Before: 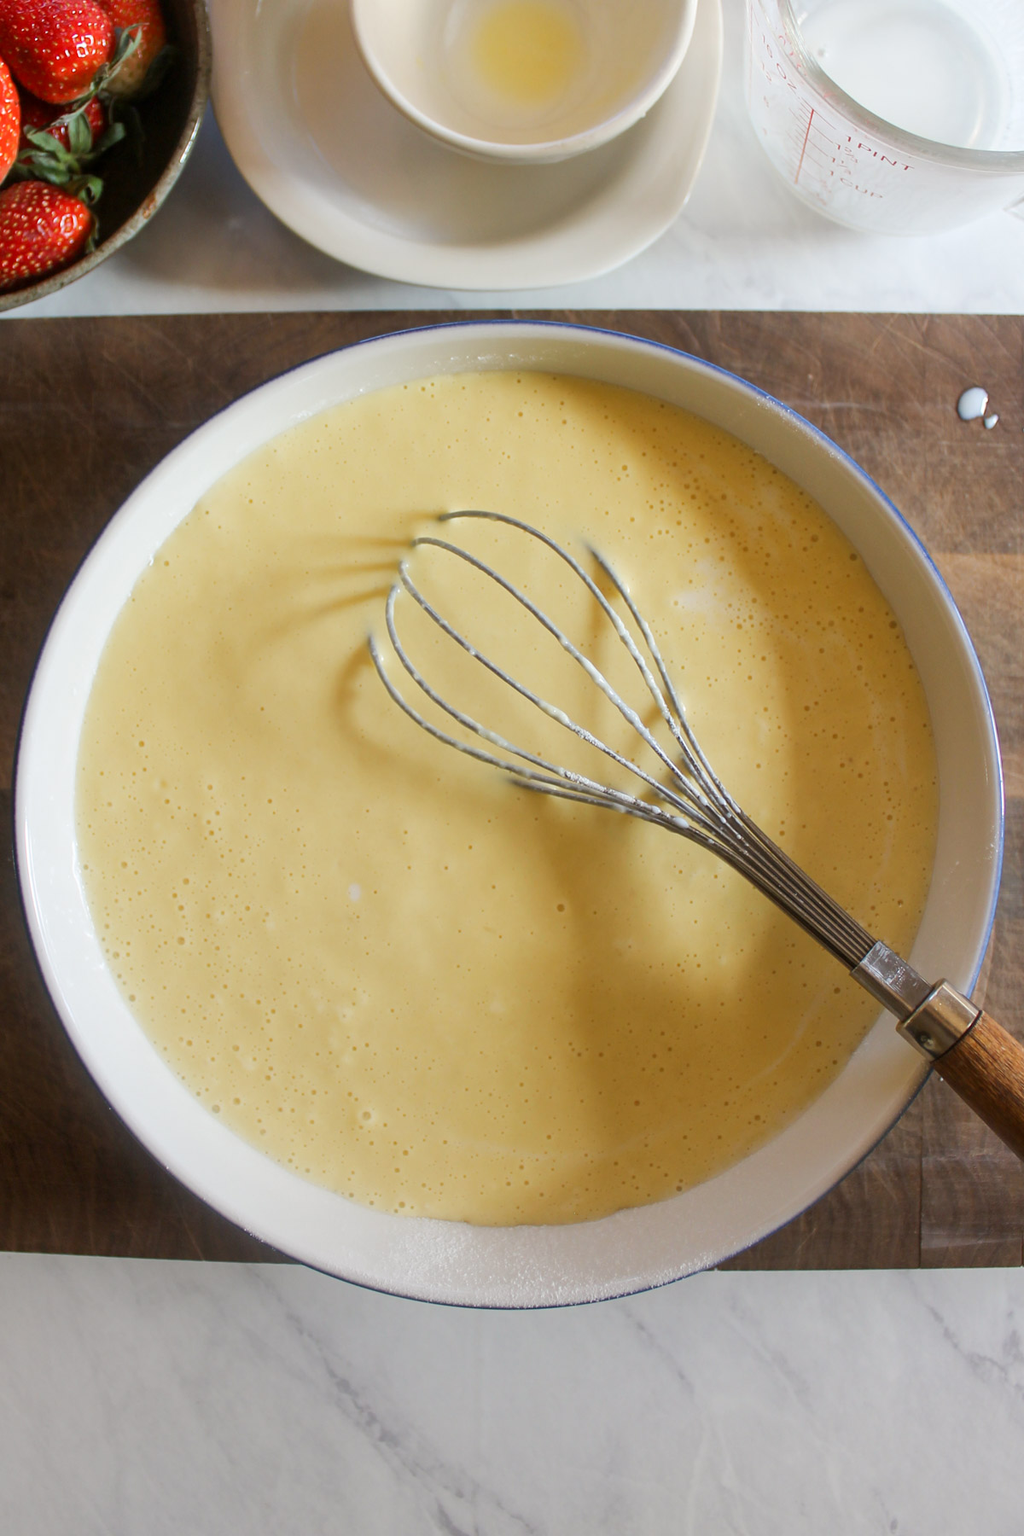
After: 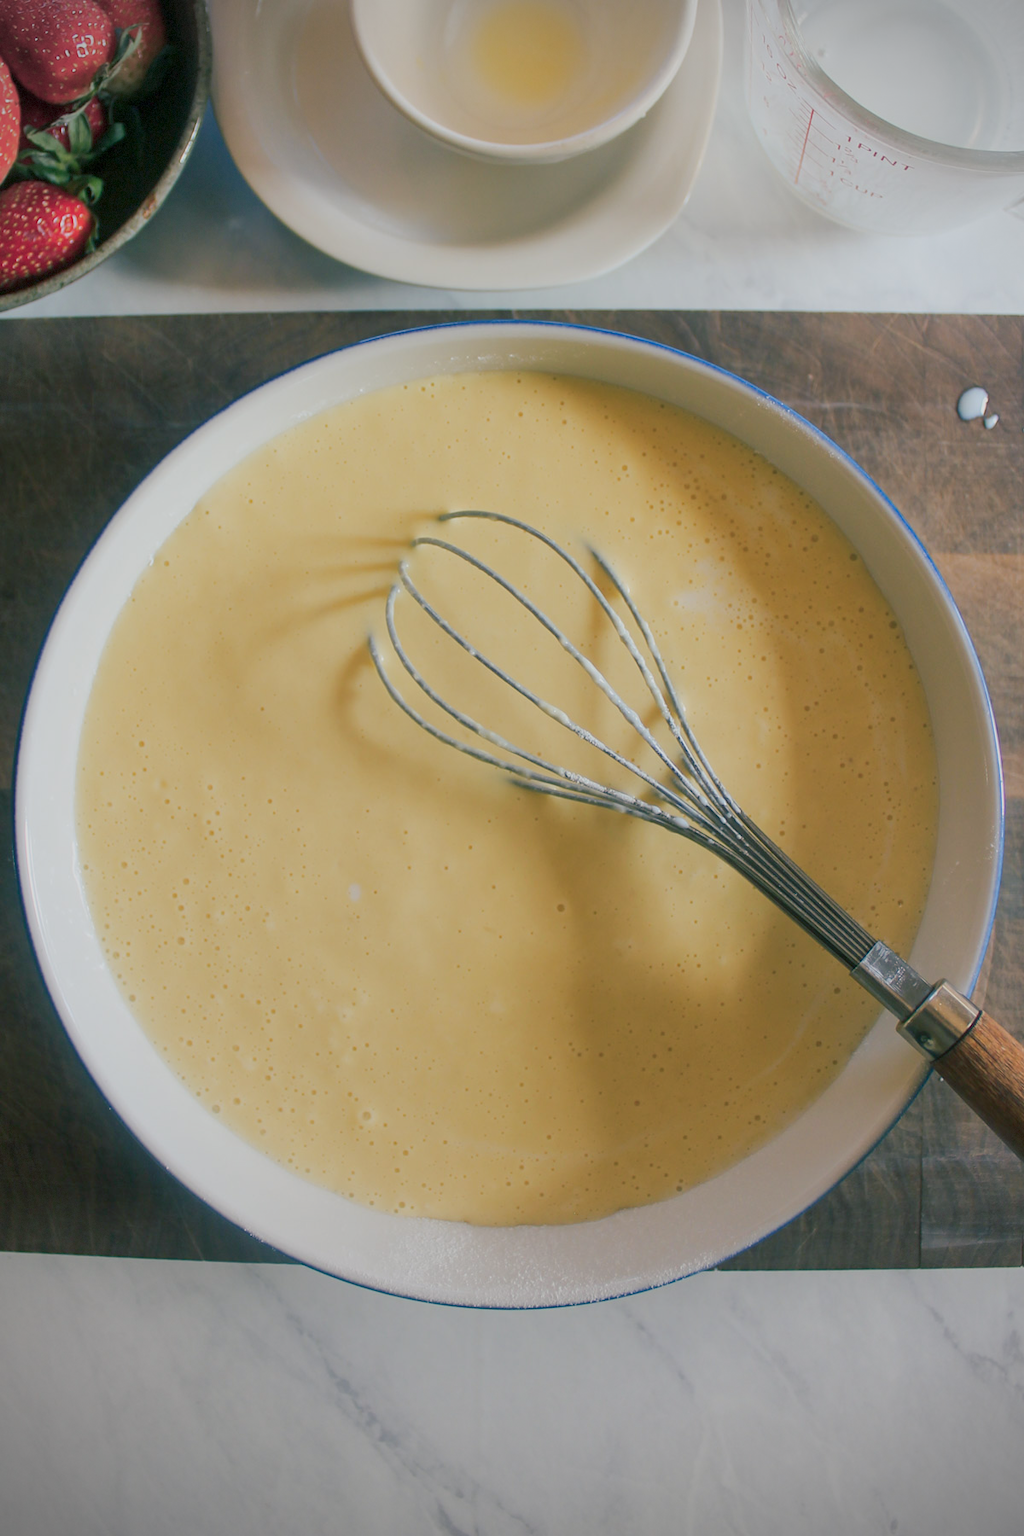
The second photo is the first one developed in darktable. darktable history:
color balance rgb: shadows lift › luminance -29.126%, shadows lift › chroma 10.073%, shadows lift › hue 229.73°, linear chroma grading › global chroma -0.627%, perceptual saturation grading › global saturation -2.879%, perceptual saturation grading › shadows -1.345%, hue shift -5.25°, contrast -21.007%
vignetting: dithering 8-bit output, unbound false
